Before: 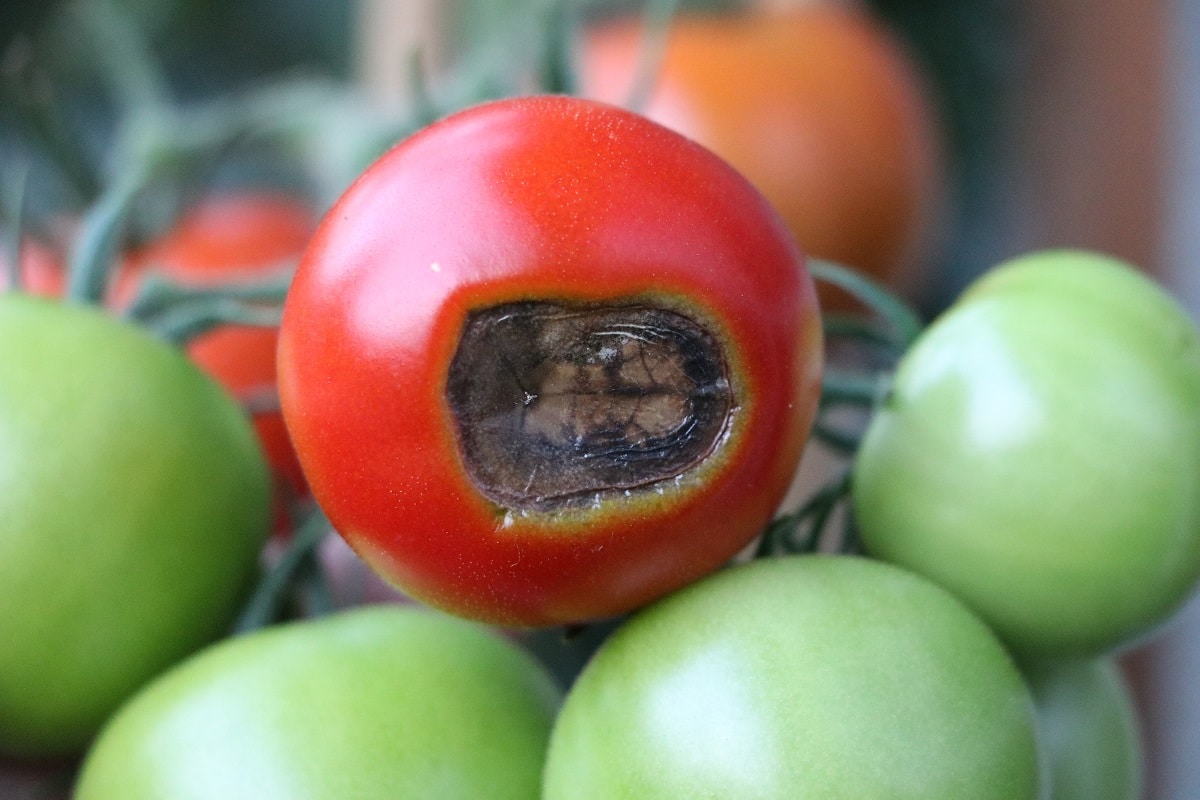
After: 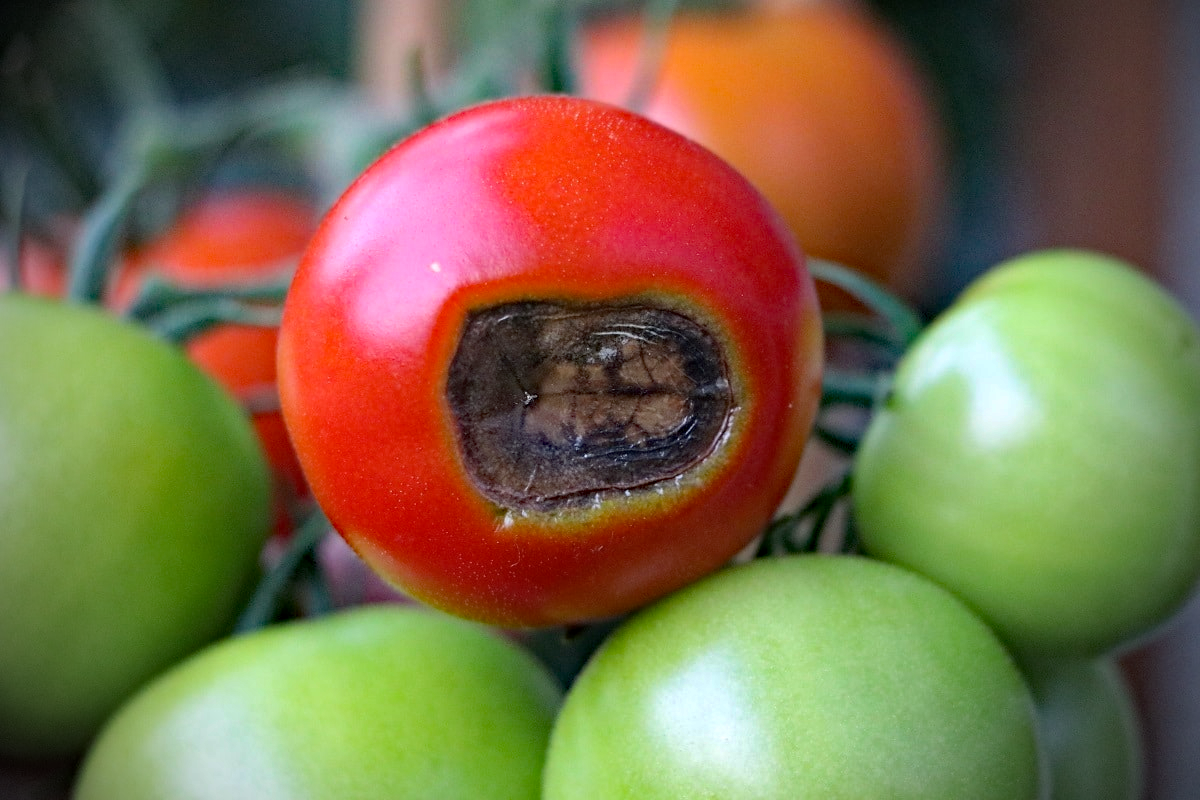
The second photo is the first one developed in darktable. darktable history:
haze removal: strength 0.53, distance 0.925, compatibility mode true, adaptive false
vignetting: fall-off start 75%, brightness -0.692, width/height ratio 1.084
